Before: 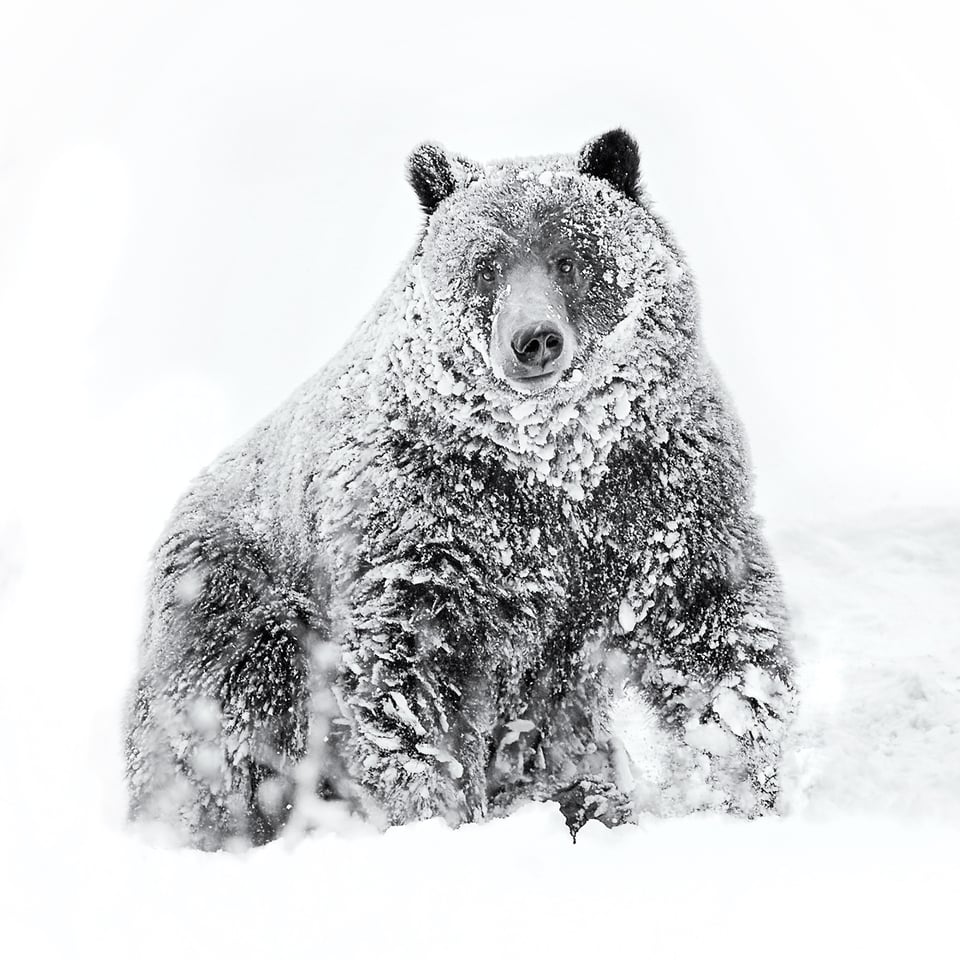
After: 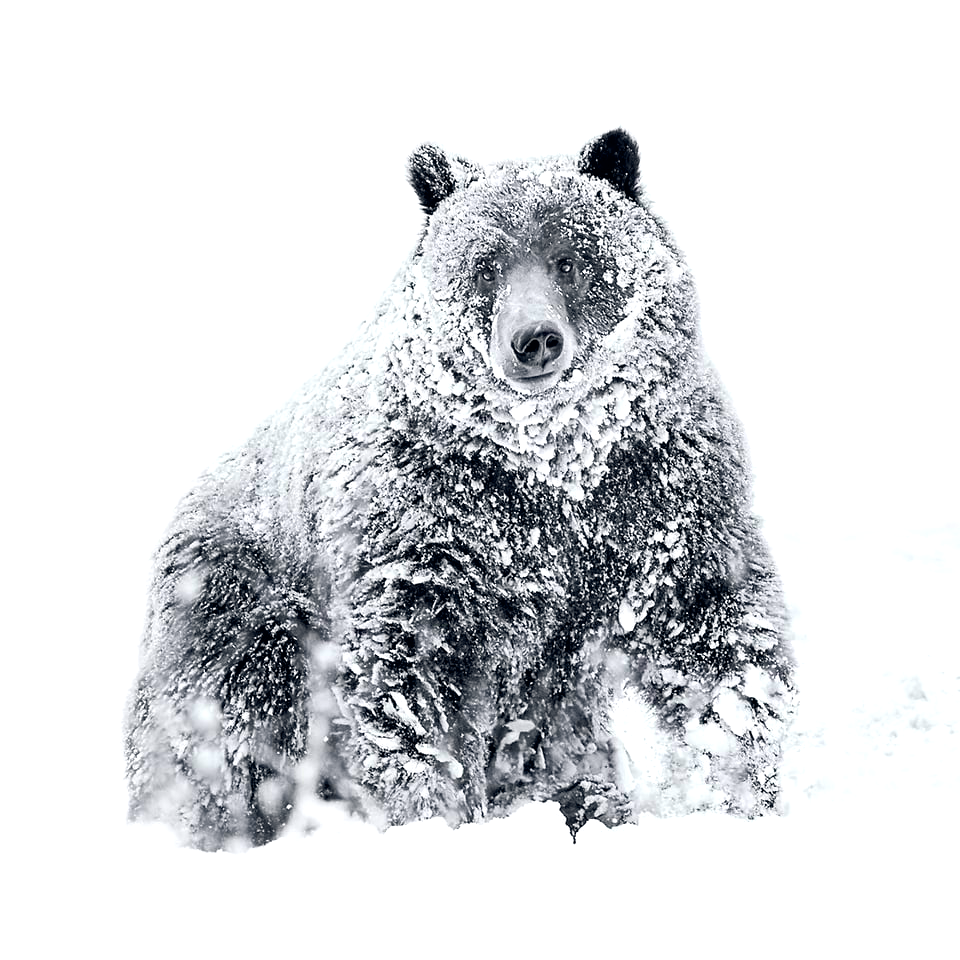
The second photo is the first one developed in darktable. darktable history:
tone equalizer: edges refinement/feathering 500, mask exposure compensation -1.57 EV, preserve details no
color balance rgb: shadows lift › luminance -5.034%, shadows lift › chroma 1.165%, shadows lift › hue 218.57°, global offset › chroma 0.068%, global offset › hue 254.29°, linear chroma grading › global chroma 14.898%, perceptual saturation grading › global saturation 37.138%, perceptual saturation grading › shadows 35.358%, global vibrance 6.399%, contrast 12.987%, saturation formula JzAzBz (2021)
